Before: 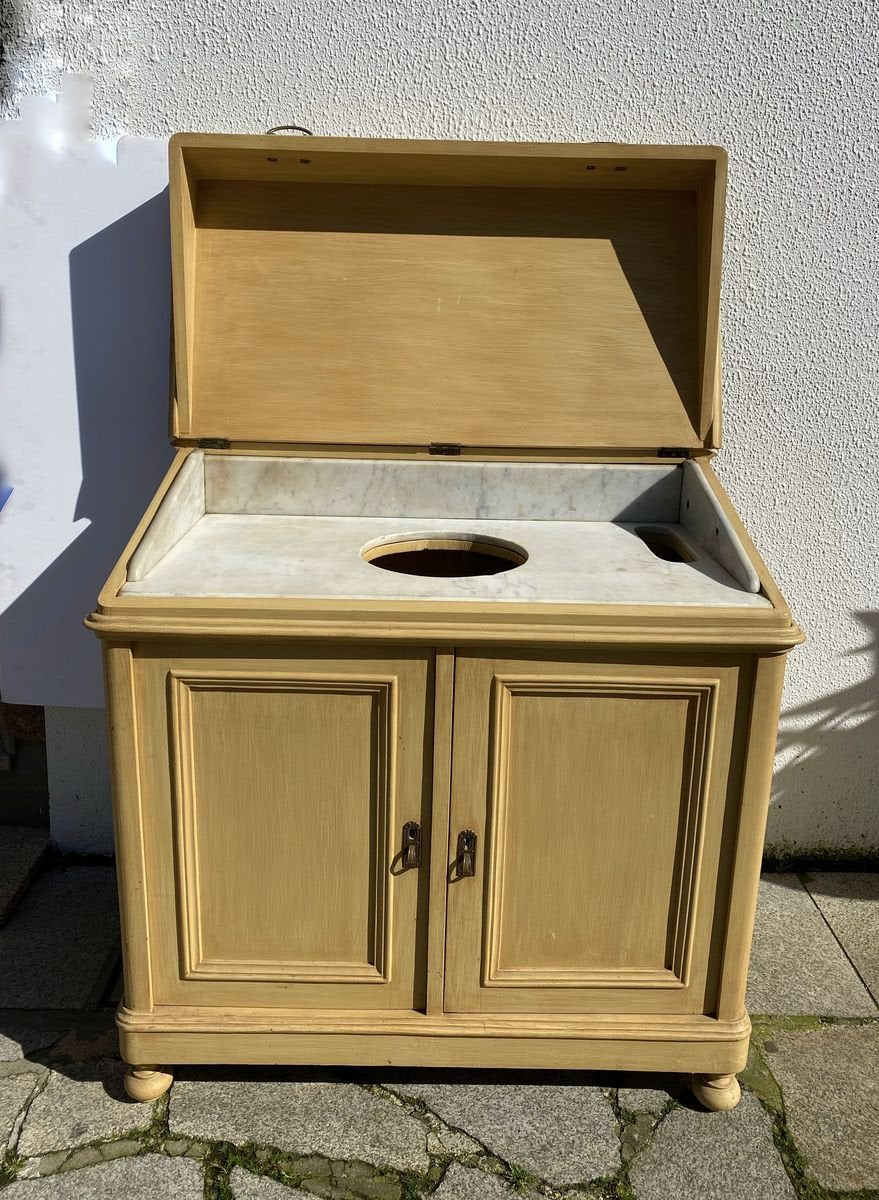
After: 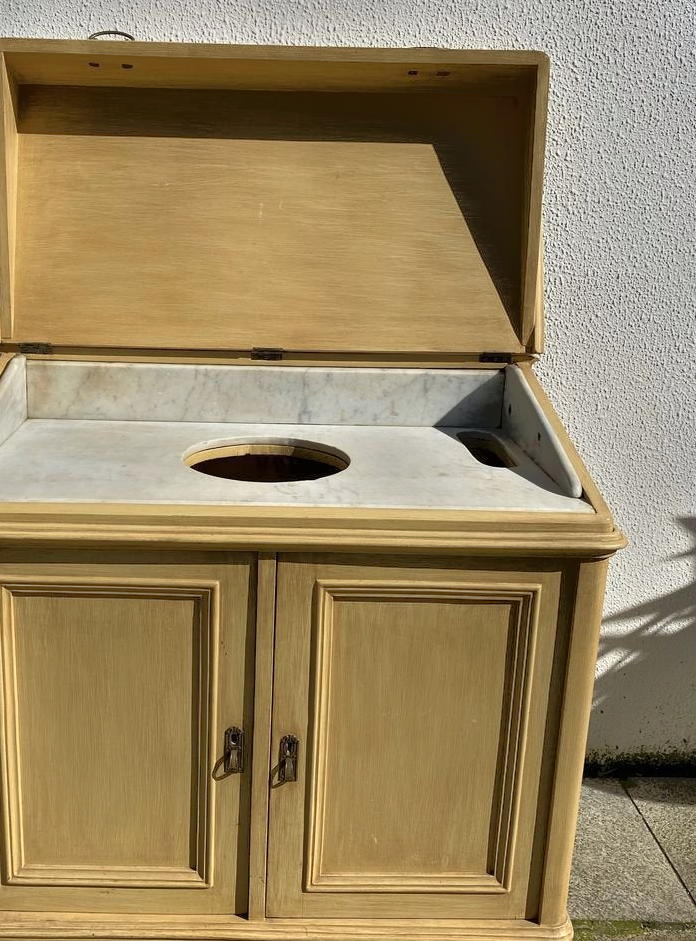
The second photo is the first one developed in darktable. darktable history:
crop and rotate: left 20.378%, top 7.993%, right 0.428%, bottom 13.538%
tone equalizer: -7 EV -0.647 EV, -6 EV 0.982 EV, -5 EV -0.447 EV, -4 EV 0.42 EV, -3 EV 0.44 EV, -2 EV 0.134 EV, -1 EV -0.132 EV, +0 EV -0.392 EV
